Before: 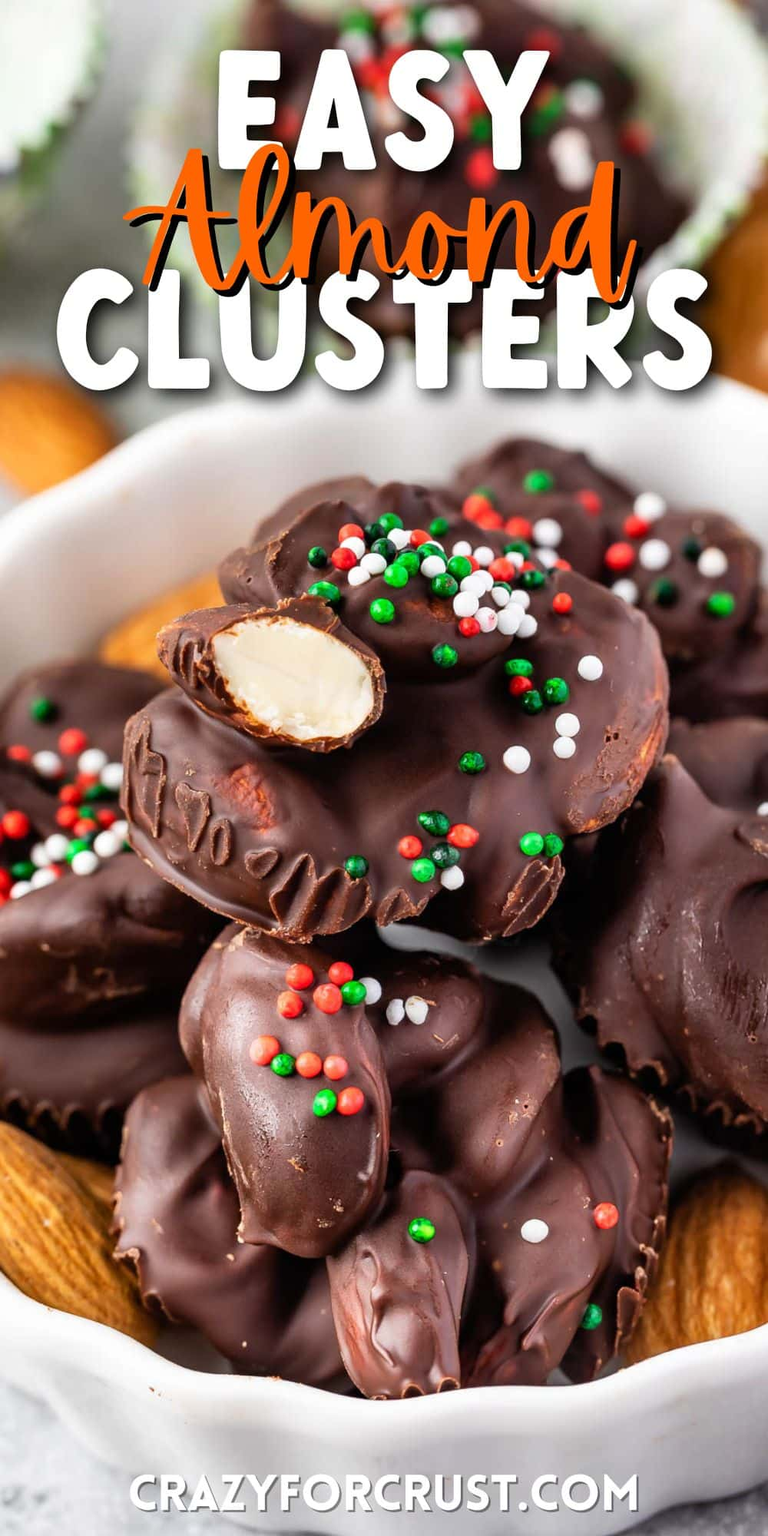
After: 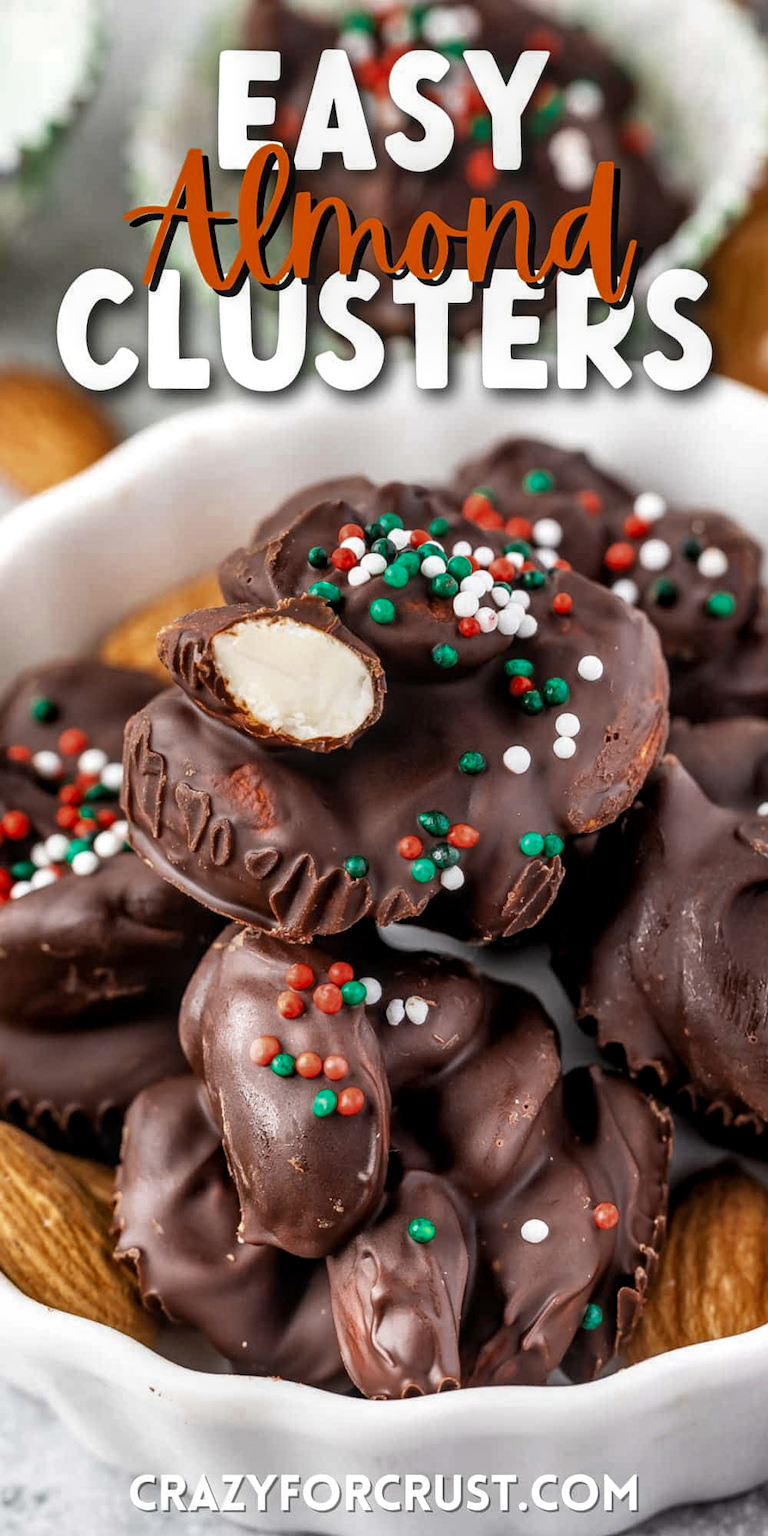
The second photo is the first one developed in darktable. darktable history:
local contrast: on, module defaults
color zones: curves: ch0 [(0, 0.5) (0.125, 0.4) (0.25, 0.5) (0.375, 0.4) (0.5, 0.4) (0.625, 0.35) (0.75, 0.35) (0.875, 0.5)]; ch1 [(0, 0.35) (0.125, 0.45) (0.25, 0.35) (0.375, 0.35) (0.5, 0.35) (0.625, 0.35) (0.75, 0.45) (0.875, 0.35)]; ch2 [(0, 0.6) (0.125, 0.5) (0.25, 0.5) (0.375, 0.6) (0.5, 0.6) (0.625, 0.5) (0.75, 0.5) (0.875, 0.5)]
